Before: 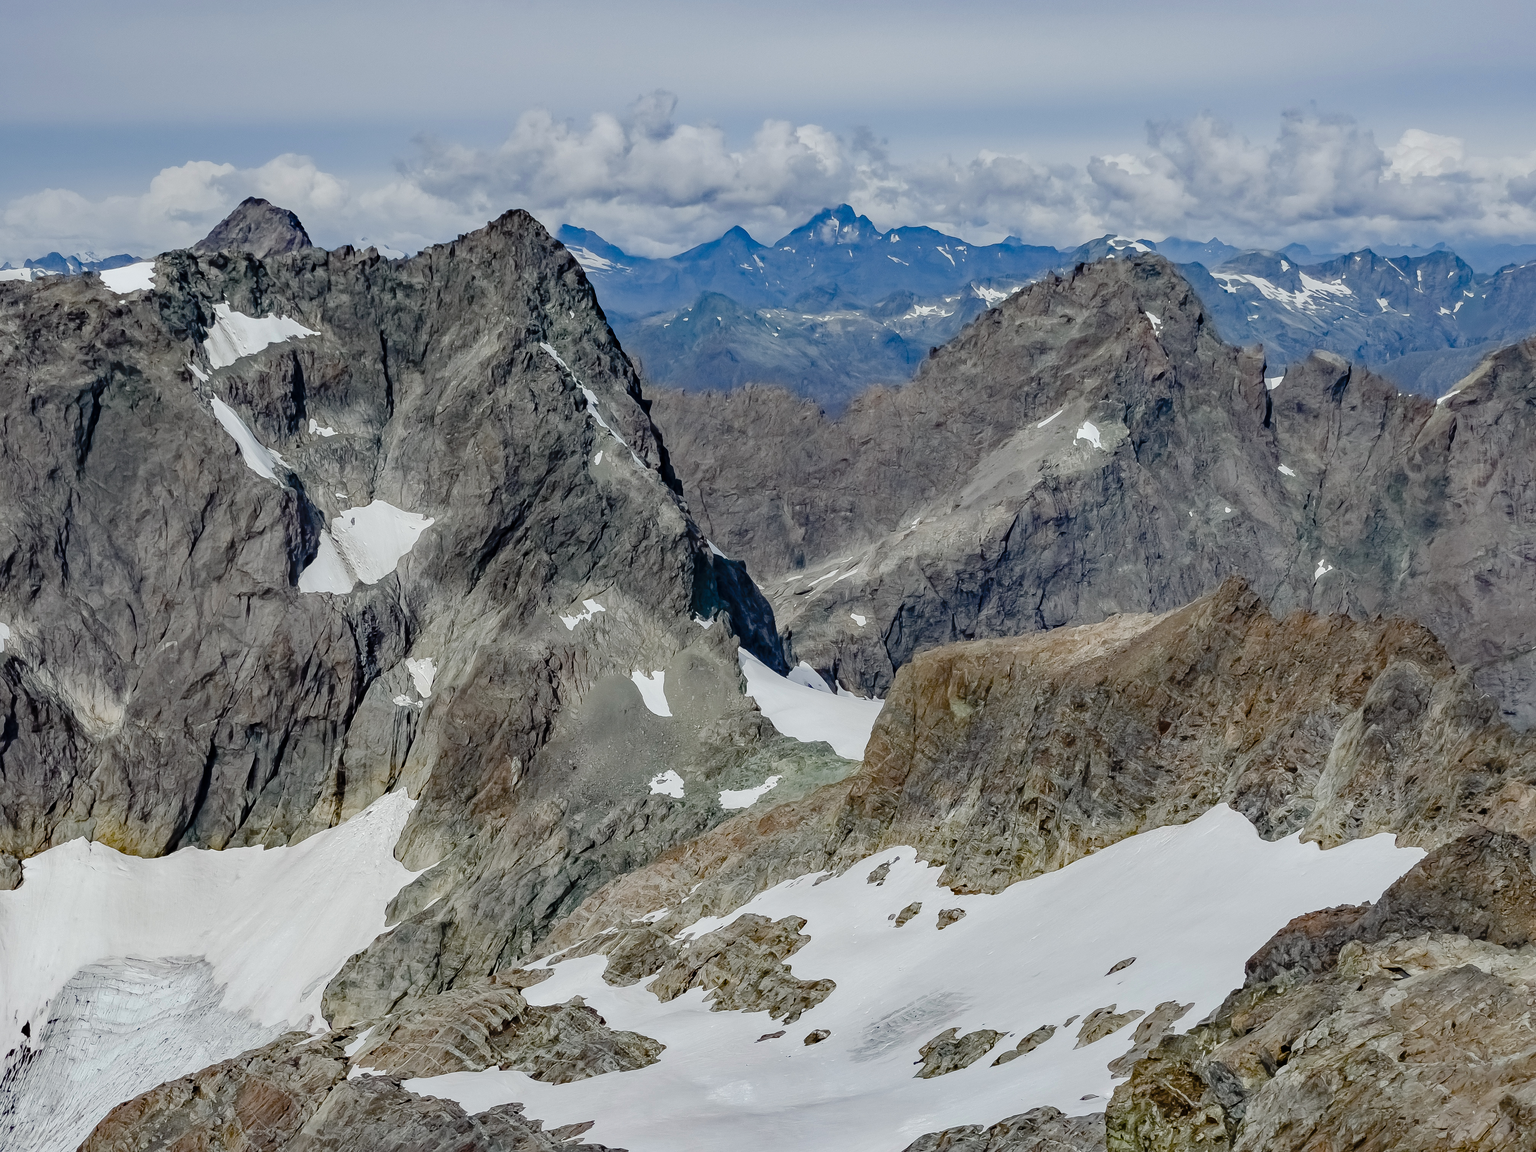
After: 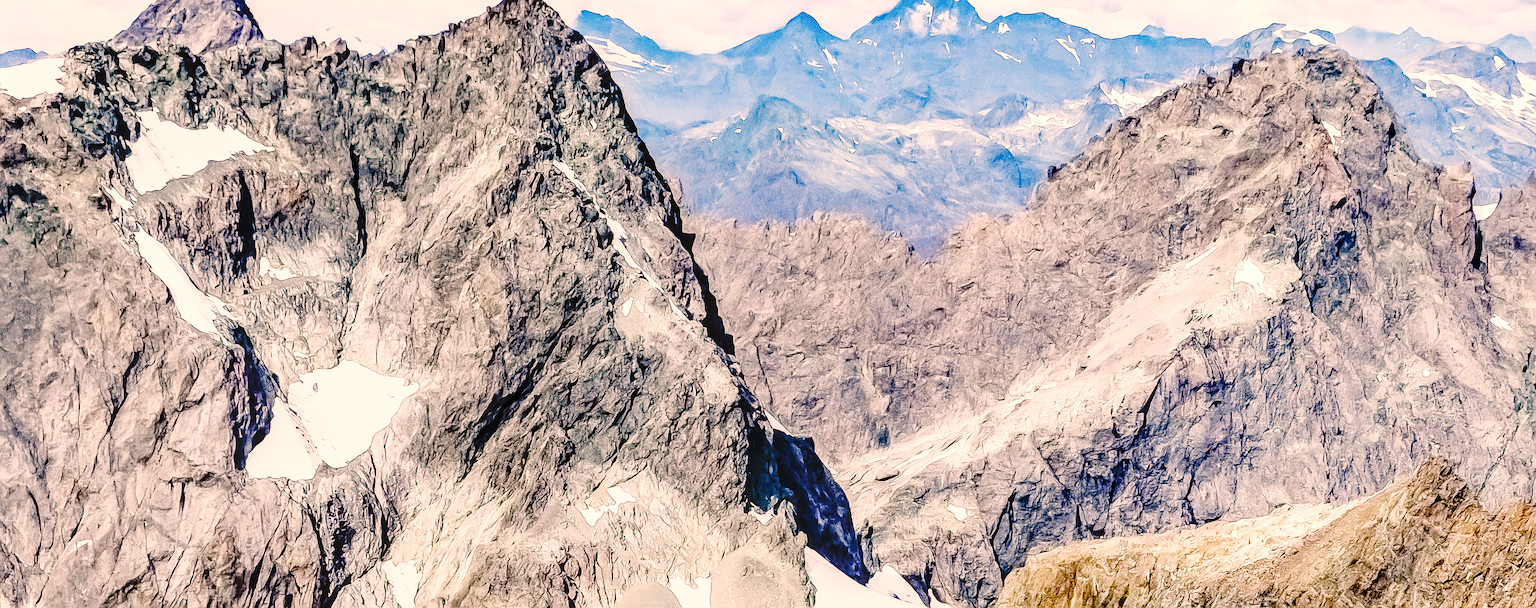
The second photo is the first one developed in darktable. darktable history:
crop: left 6.821%, top 18.807%, right 14.429%, bottom 39.594%
exposure: black level correction 0, exposure 0.691 EV, compensate exposure bias true, compensate highlight preservation false
base curve: curves: ch0 [(0, 0) (0, 0) (0.002, 0.001) (0.008, 0.003) (0.019, 0.011) (0.037, 0.037) (0.064, 0.11) (0.102, 0.232) (0.152, 0.379) (0.216, 0.524) (0.296, 0.665) (0.394, 0.789) (0.512, 0.881) (0.651, 0.945) (0.813, 0.986) (1, 1)], preserve colors none
sharpen: on, module defaults
local contrast: on, module defaults
color correction: highlights a* 11.56, highlights b* 11.95
